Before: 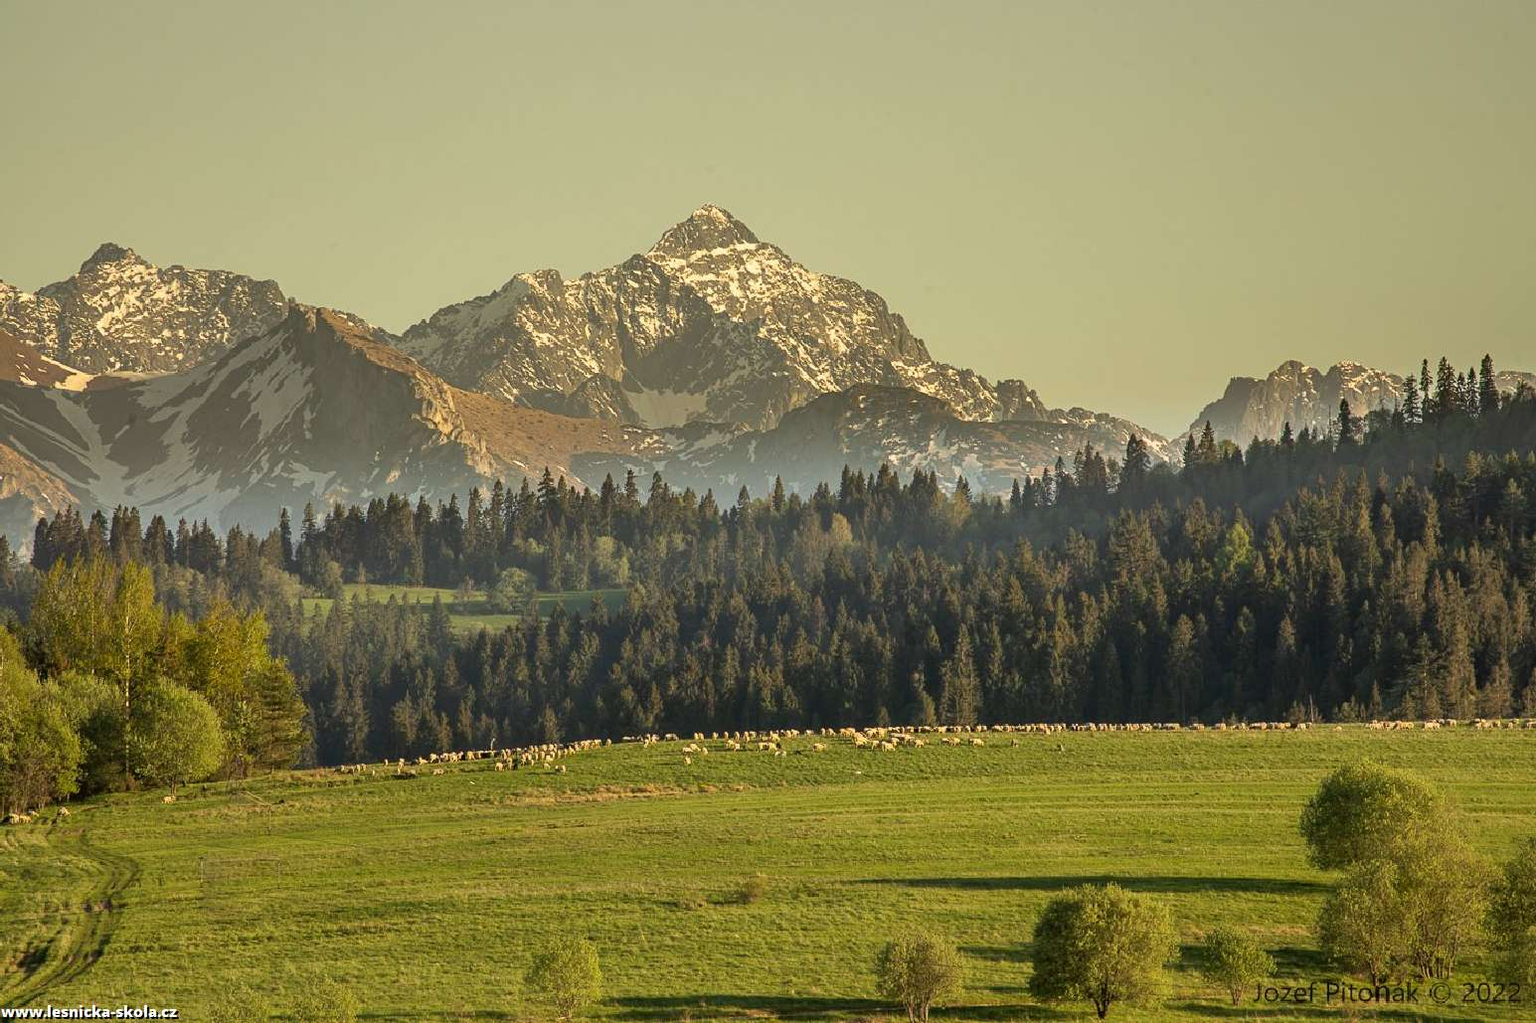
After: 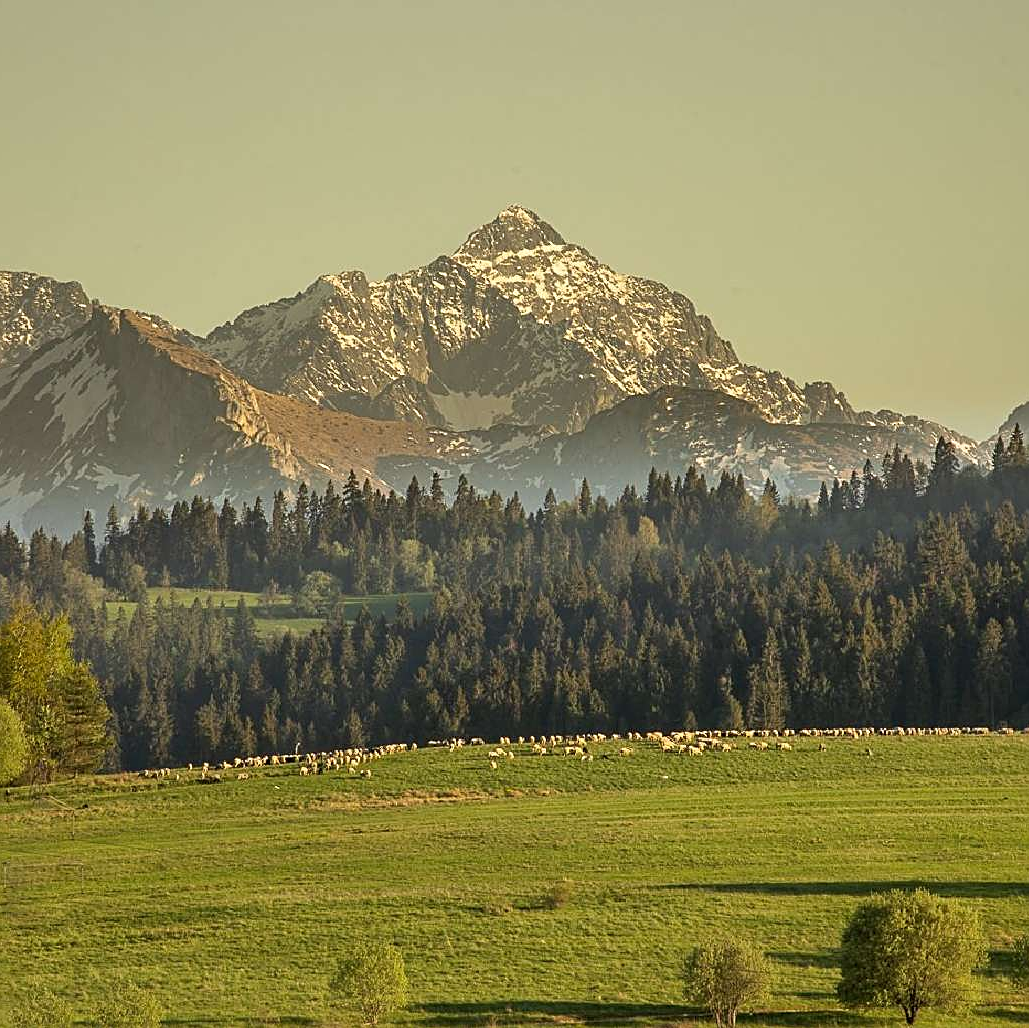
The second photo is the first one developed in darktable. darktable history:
crop and rotate: left 12.891%, right 20.49%
sharpen: on, module defaults
